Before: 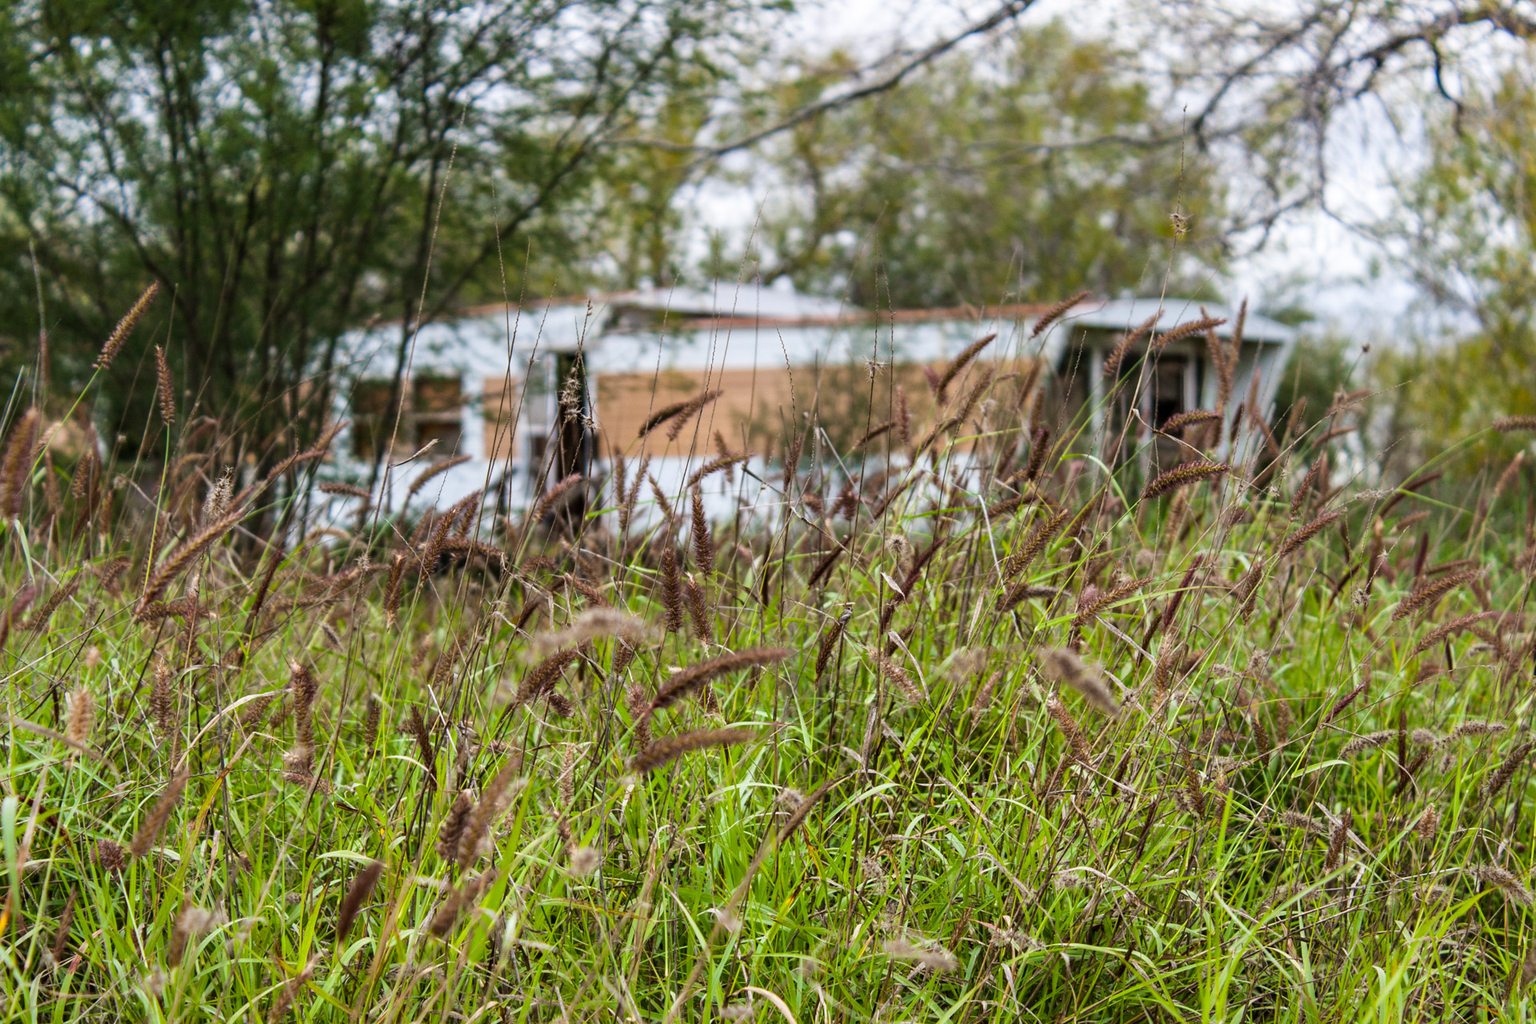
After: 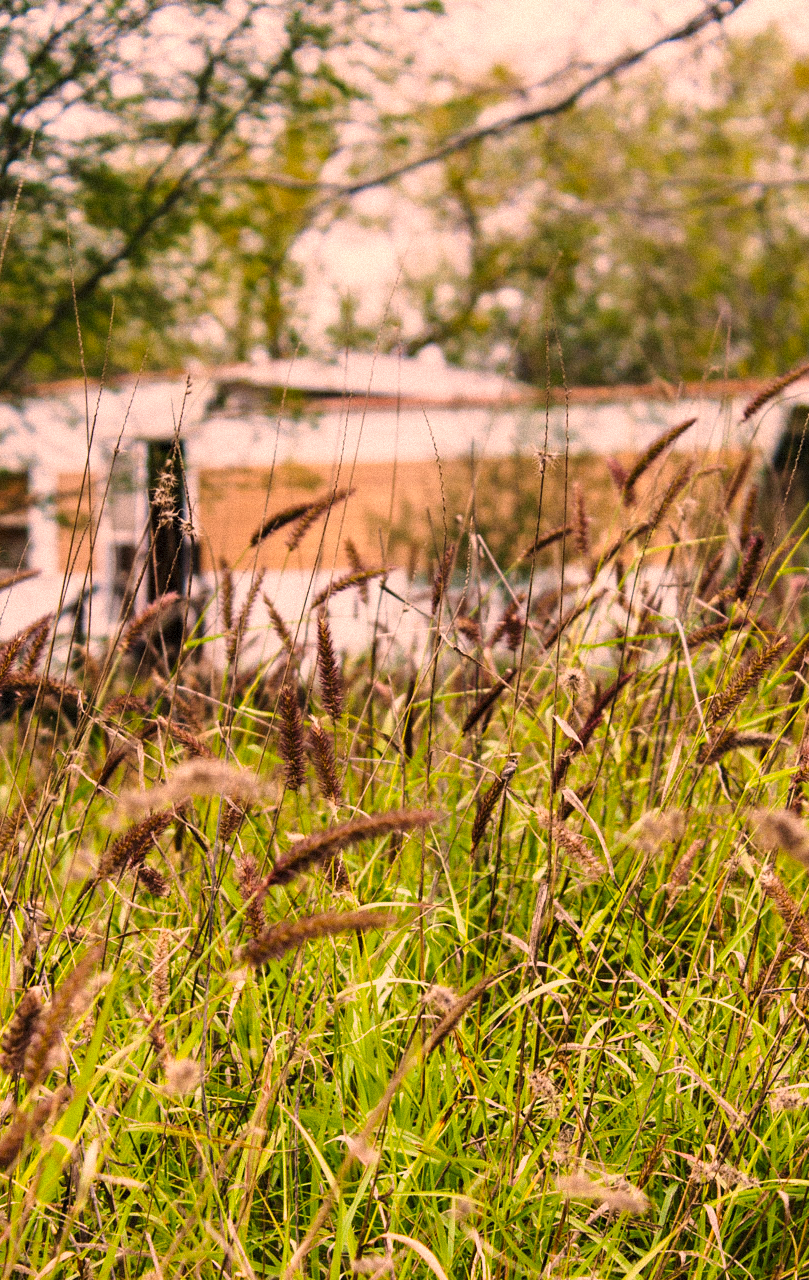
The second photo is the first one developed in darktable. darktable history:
crop: left 28.583%, right 29.231%
grain: mid-tones bias 0%
tone curve: curves: ch0 [(0, 0) (0.003, 0.008) (0.011, 0.017) (0.025, 0.027) (0.044, 0.043) (0.069, 0.059) (0.1, 0.086) (0.136, 0.112) (0.177, 0.152) (0.224, 0.203) (0.277, 0.277) (0.335, 0.346) (0.399, 0.439) (0.468, 0.527) (0.543, 0.613) (0.623, 0.693) (0.709, 0.787) (0.801, 0.863) (0.898, 0.927) (1, 1)], preserve colors none
color correction: highlights a* 21.88, highlights b* 22.25
